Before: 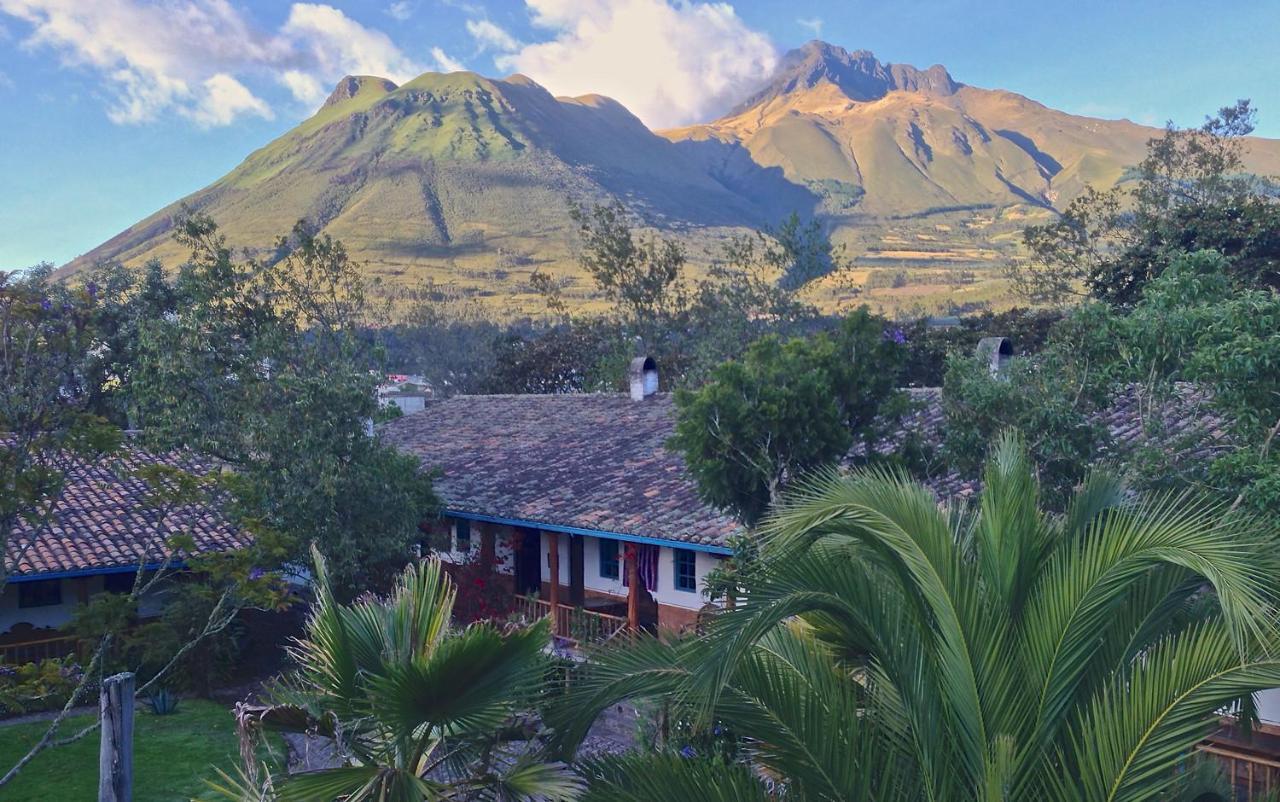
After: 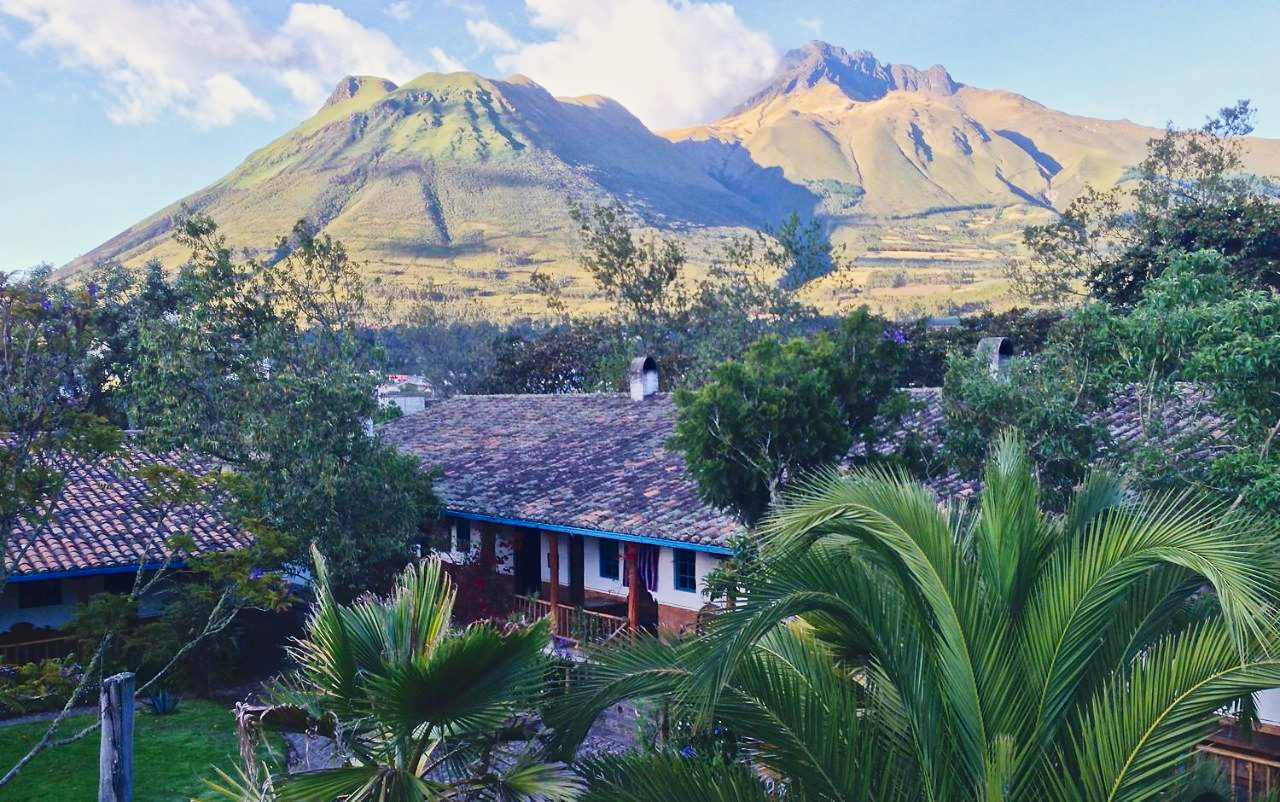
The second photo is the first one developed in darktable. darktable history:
tone curve: curves: ch0 [(0, 0.036) (0.037, 0.042) (0.167, 0.143) (0.433, 0.502) (0.531, 0.637) (0.696, 0.825) (0.856, 0.92) (1, 0.98)]; ch1 [(0, 0) (0.424, 0.383) (0.482, 0.459) (0.501, 0.5) (0.522, 0.526) (0.559, 0.563) (0.604, 0.646) (0.715, 0.729) (1, 1)]; ch2 [(0, 0) (0.369, 0.388) (0.45, 0.48) (0.499, 0.502) (0.504, 0.504) (0.512, 0.526) (0.581, 0.595) (0.708, 0.786) (1, 1)], preserve colors none
